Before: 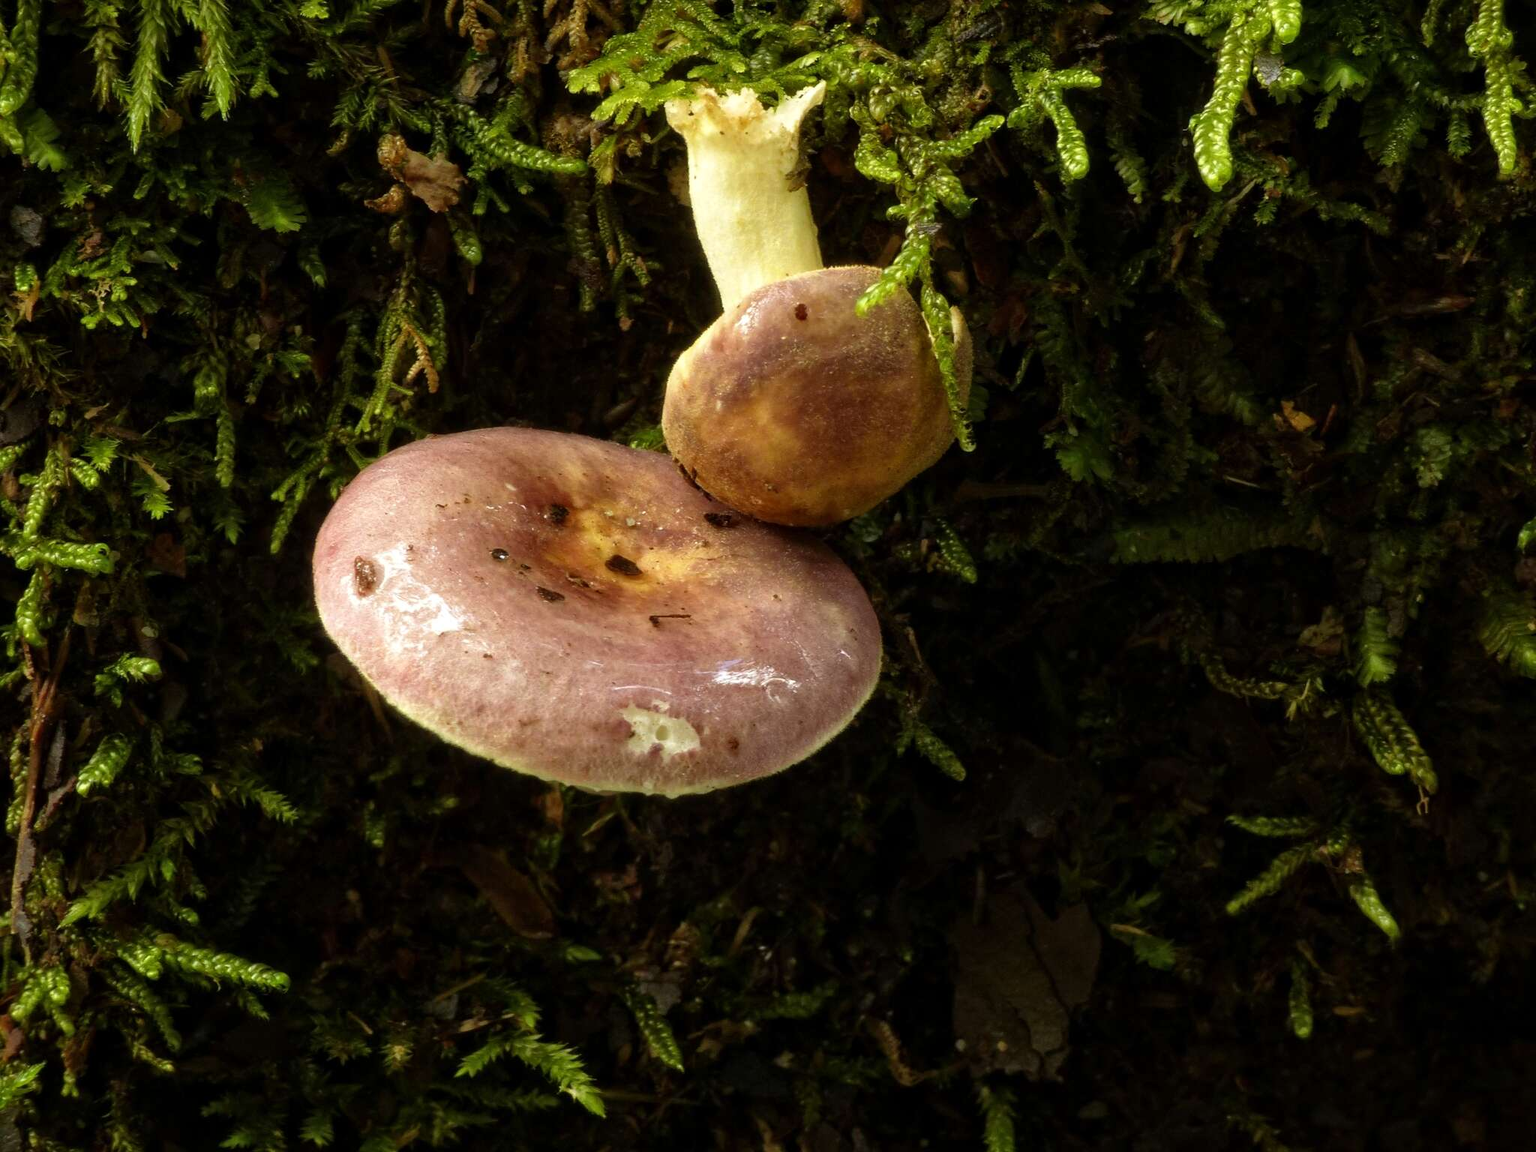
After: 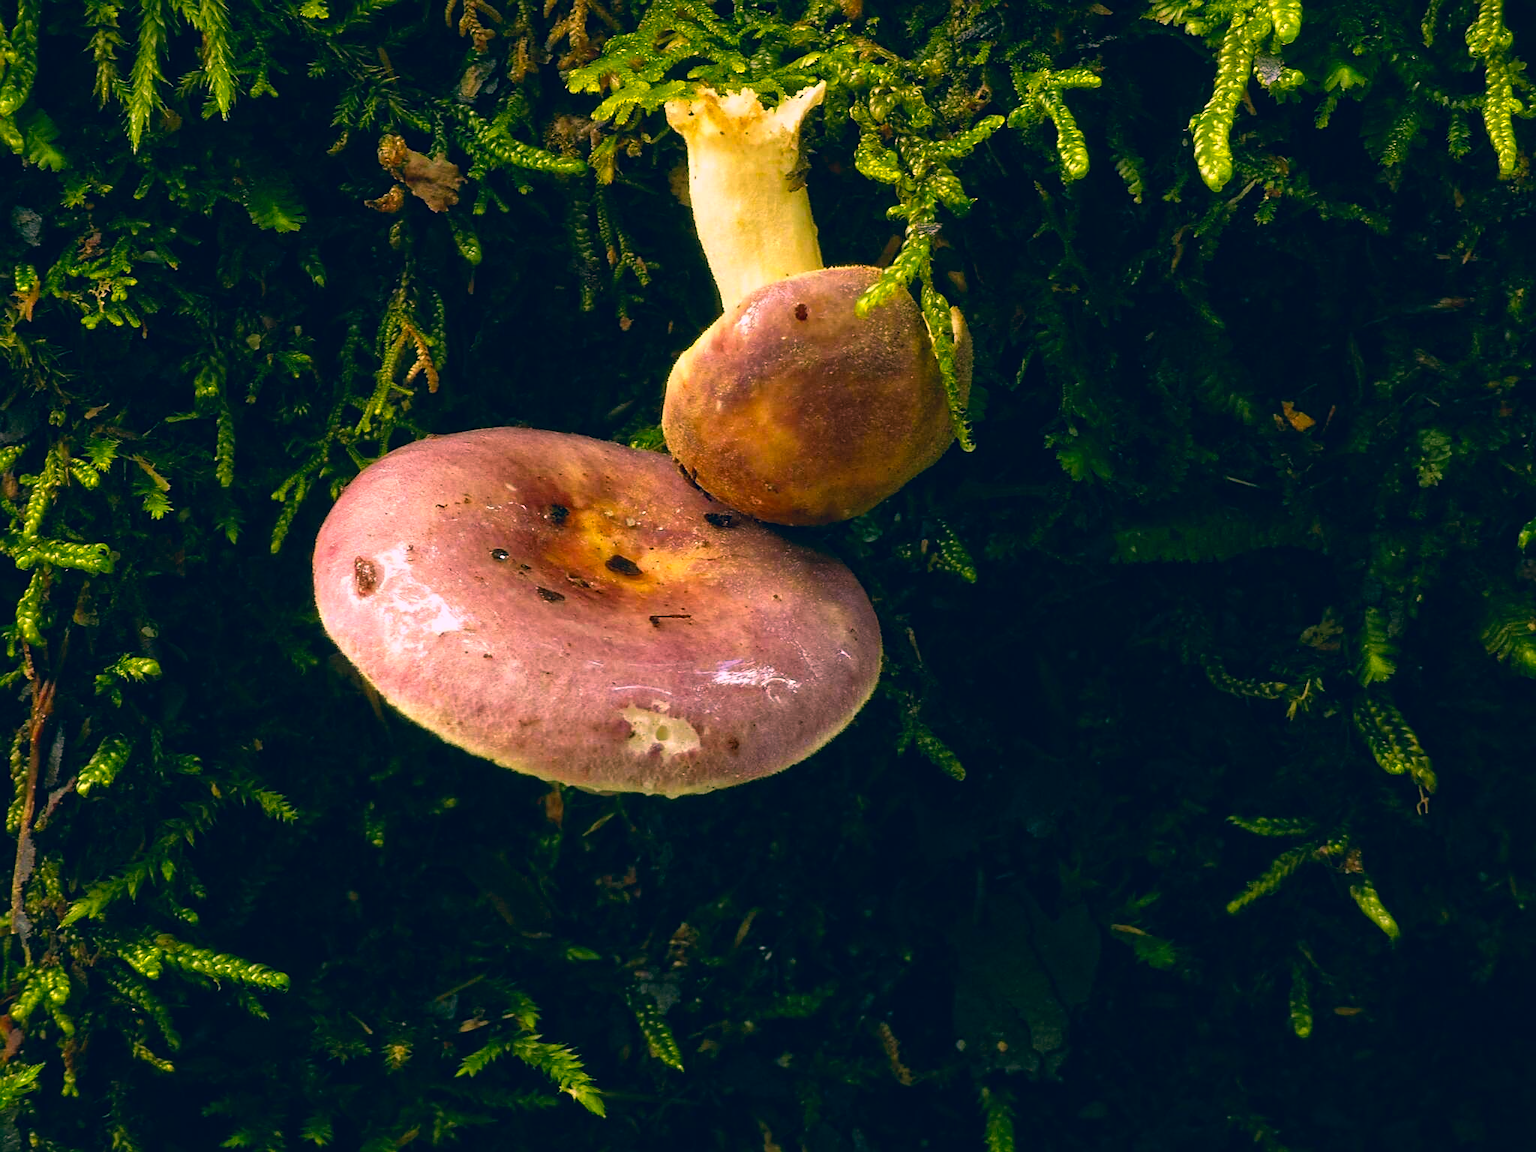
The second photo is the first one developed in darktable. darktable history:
sharpen: amount 0.493
color correction: highlights a* 17.43, highlights b* 0.236, shadows a* -15.36, shadows b* -14.3, saturation 1.47
